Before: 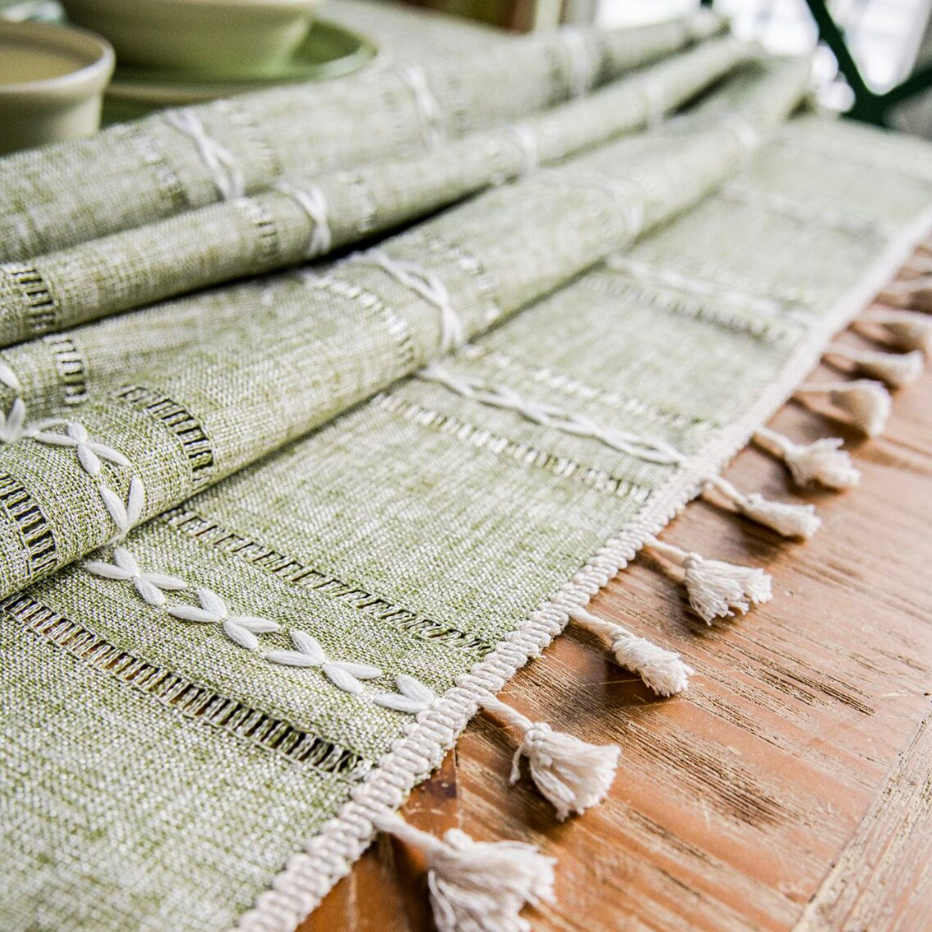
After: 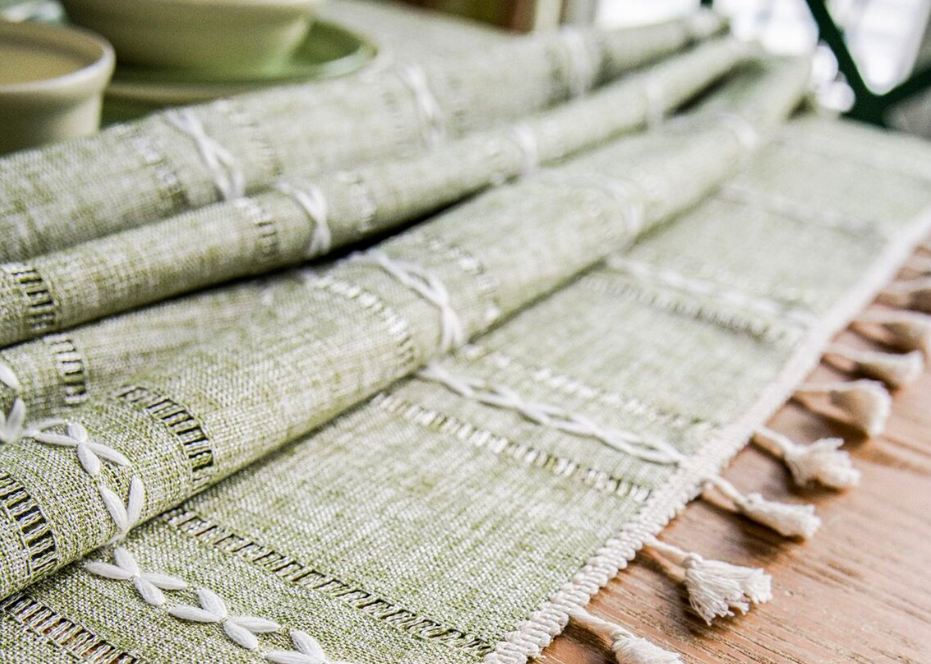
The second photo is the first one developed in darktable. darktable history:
crop: right 0.001%, bottom 28.734%
